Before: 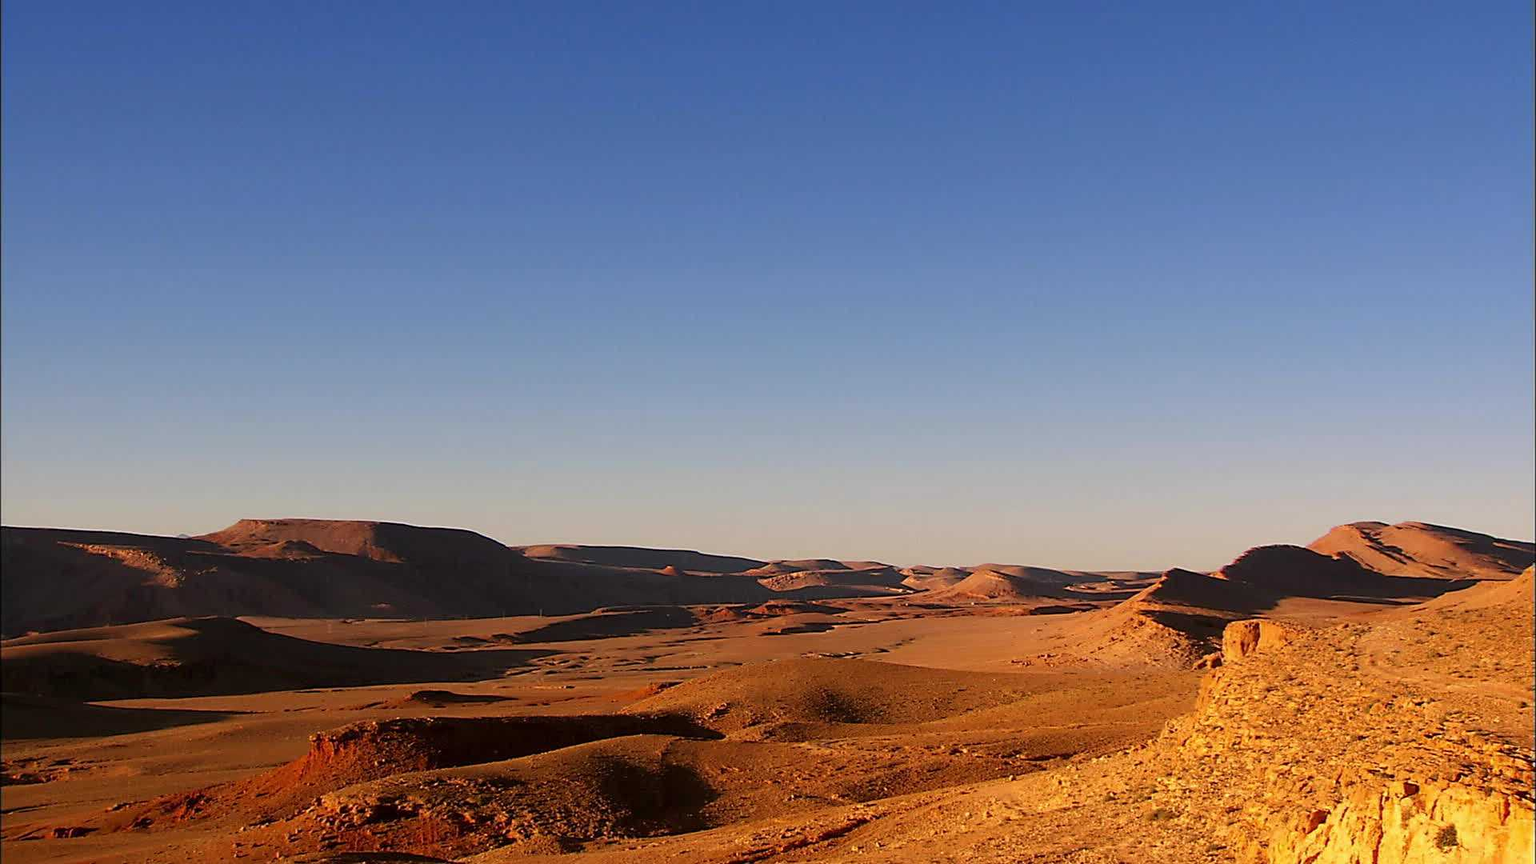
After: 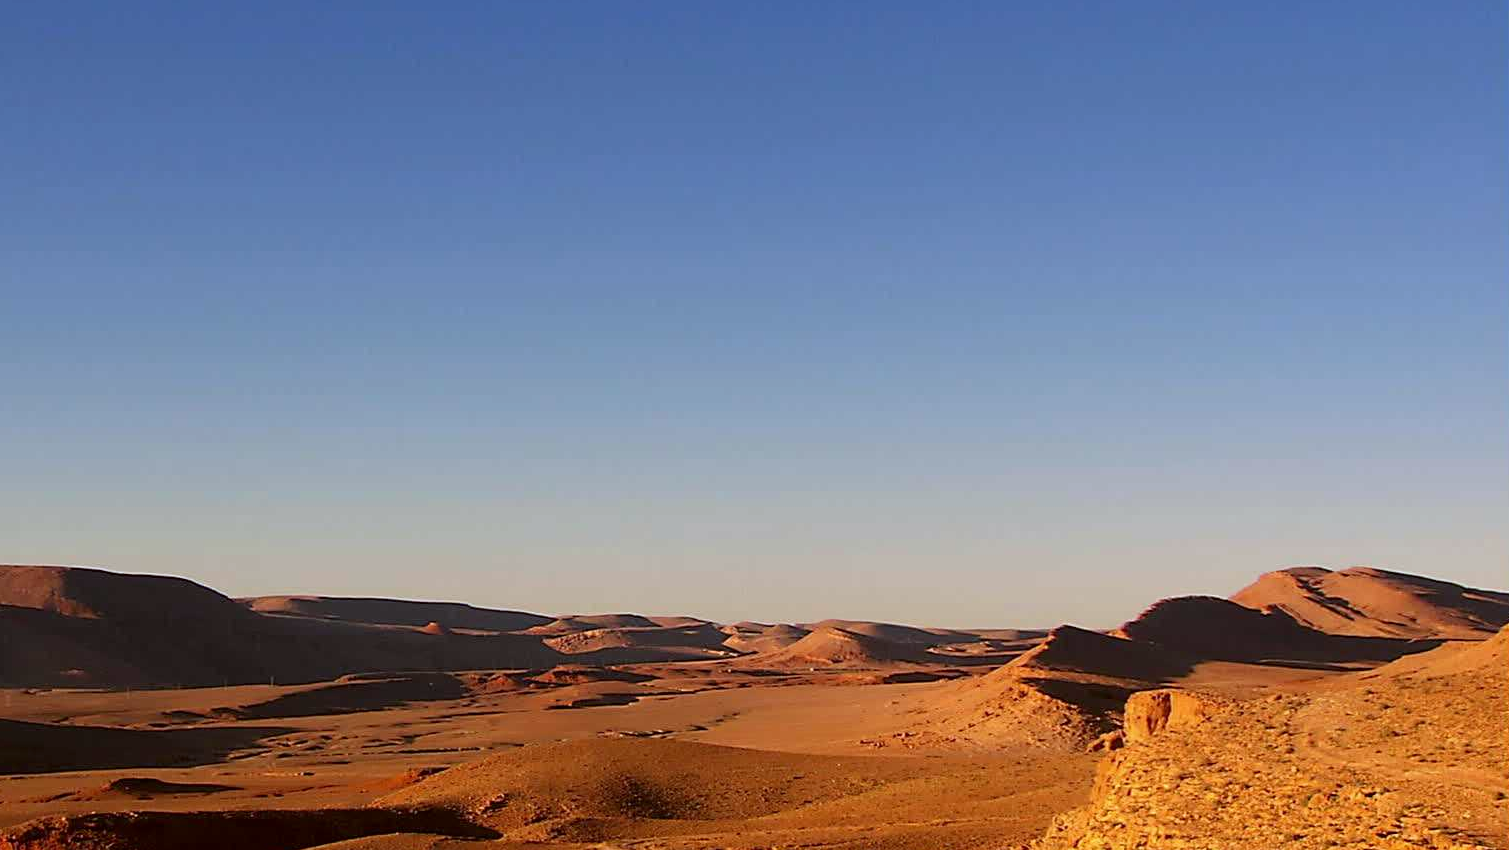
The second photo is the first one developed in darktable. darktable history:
color correction: highlights a* -2.74, highlights b* -2.28, shadows a* 2.27, shadows b* 2.81
crop and rotate: left 21.055%, top 7.918%, right 0.35%, bottom 13.36%
